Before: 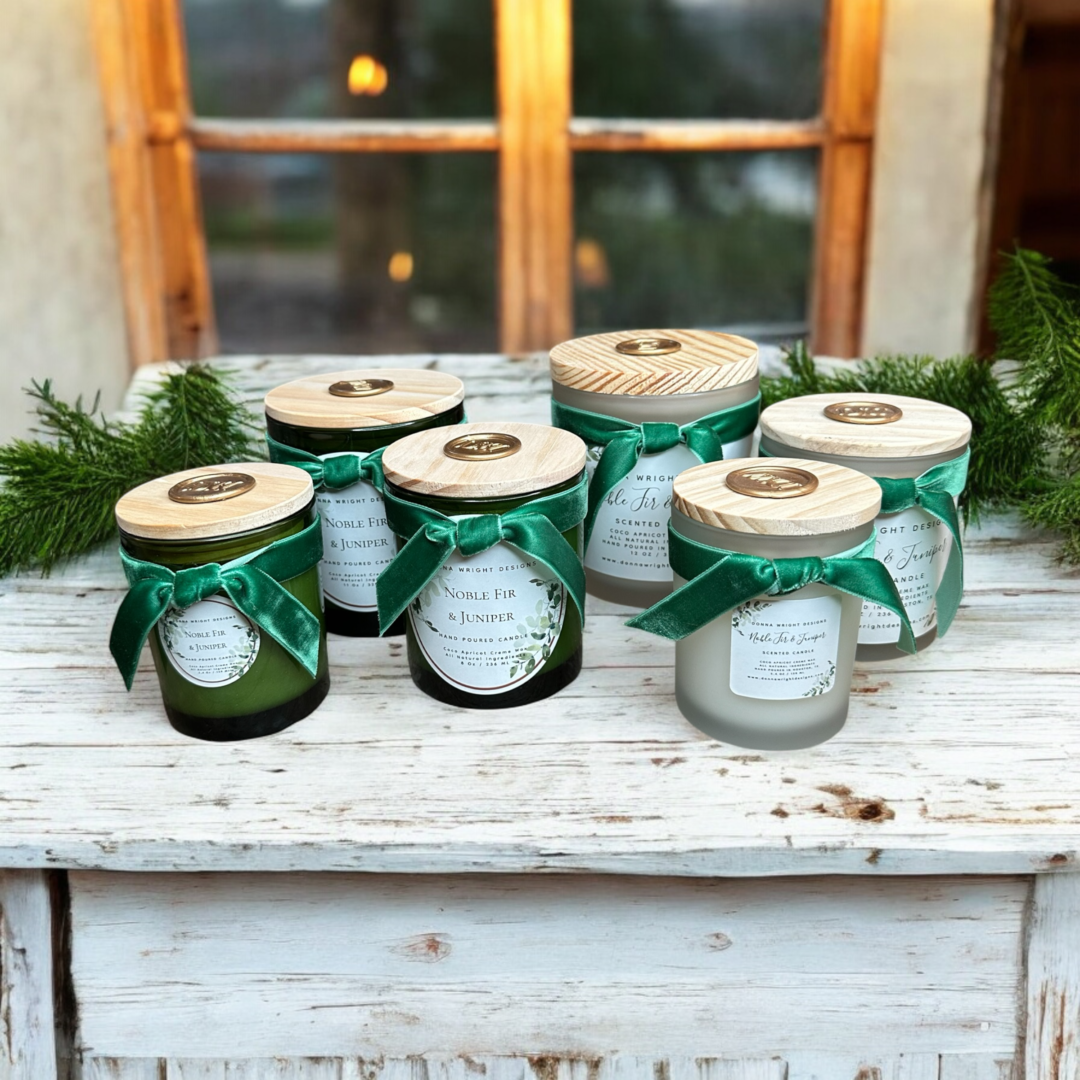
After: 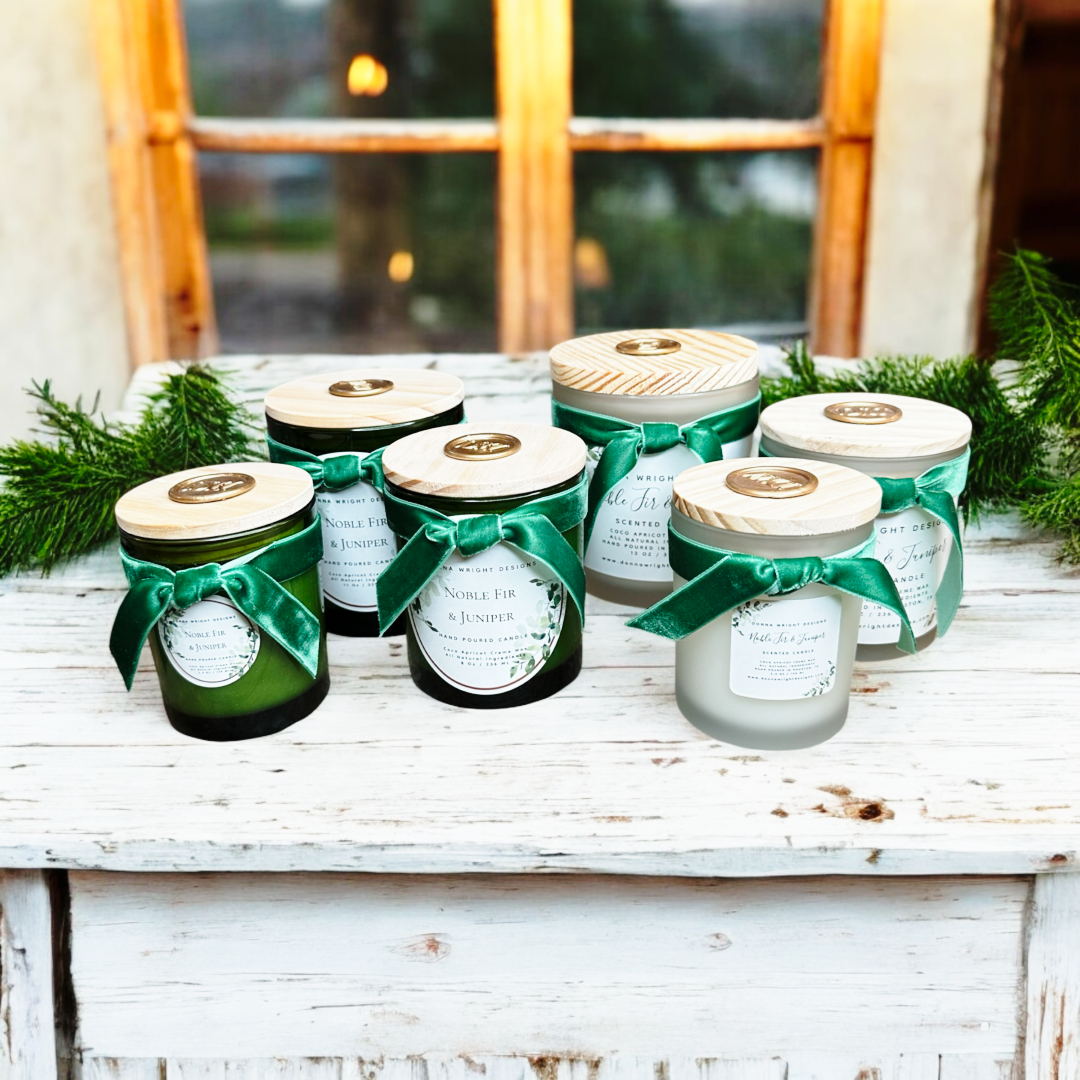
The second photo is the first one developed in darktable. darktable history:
exposure: exposure -0.177 EV, compensate highlight preservation false
base curve: curves: ch0 [(0, 0) (0.028, 0.03) (0.121, 0.232) (0.46, 0.748) (0.859, 0.968) (1, 1)], preserve colors none
color calibration: illuminant same as pipeline (D50), adaptation none (bypass)
